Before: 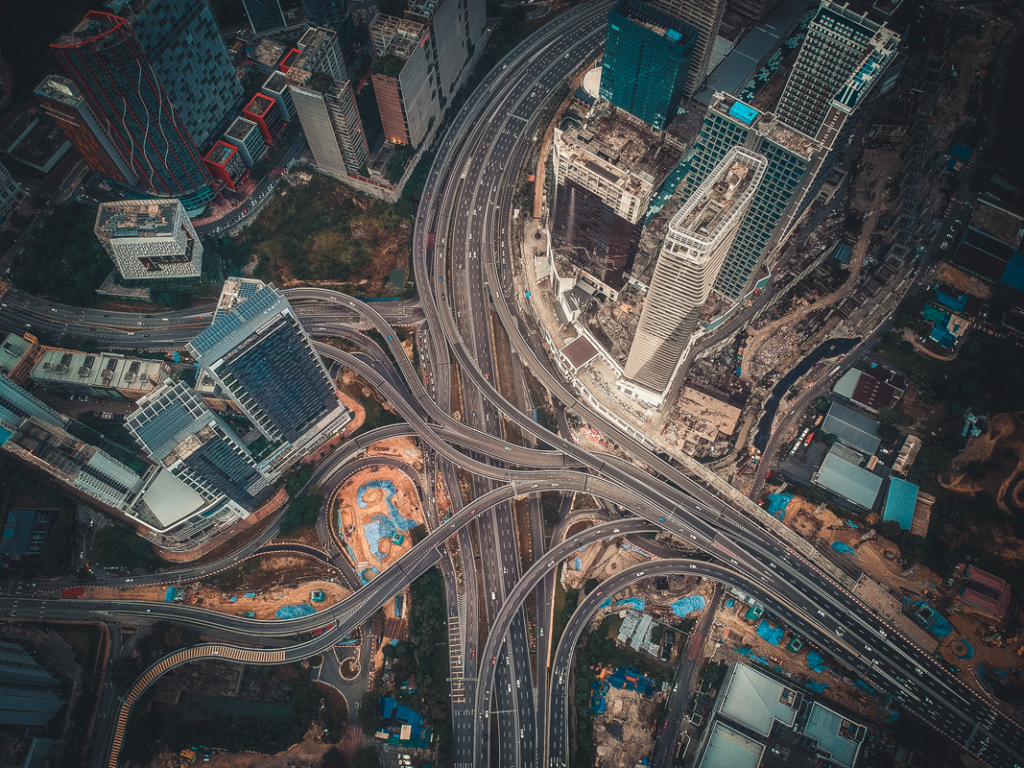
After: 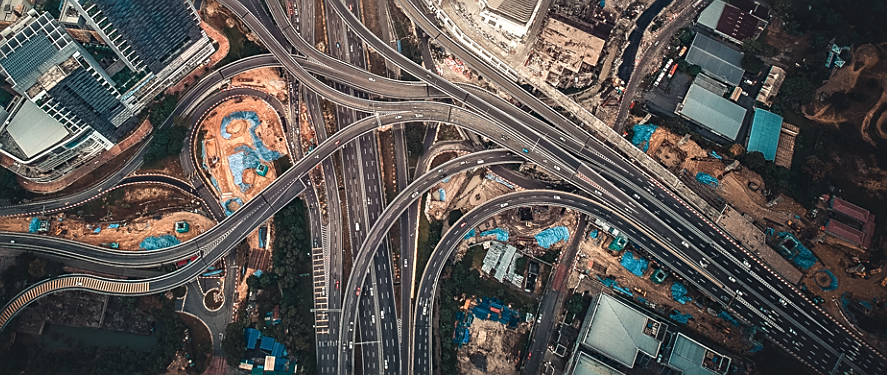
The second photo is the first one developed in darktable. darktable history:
crop and rotate: left 13.306%, top 48.129%, bottom 2.928%
contrast equalizer: y [[0.546, 0.552, 0.554, 0.554, 0.552, 0.546], [0.5 ×6], [0.5 ×6], [0 ×6], [0 ×6]]
sharpen: on, module defaults
